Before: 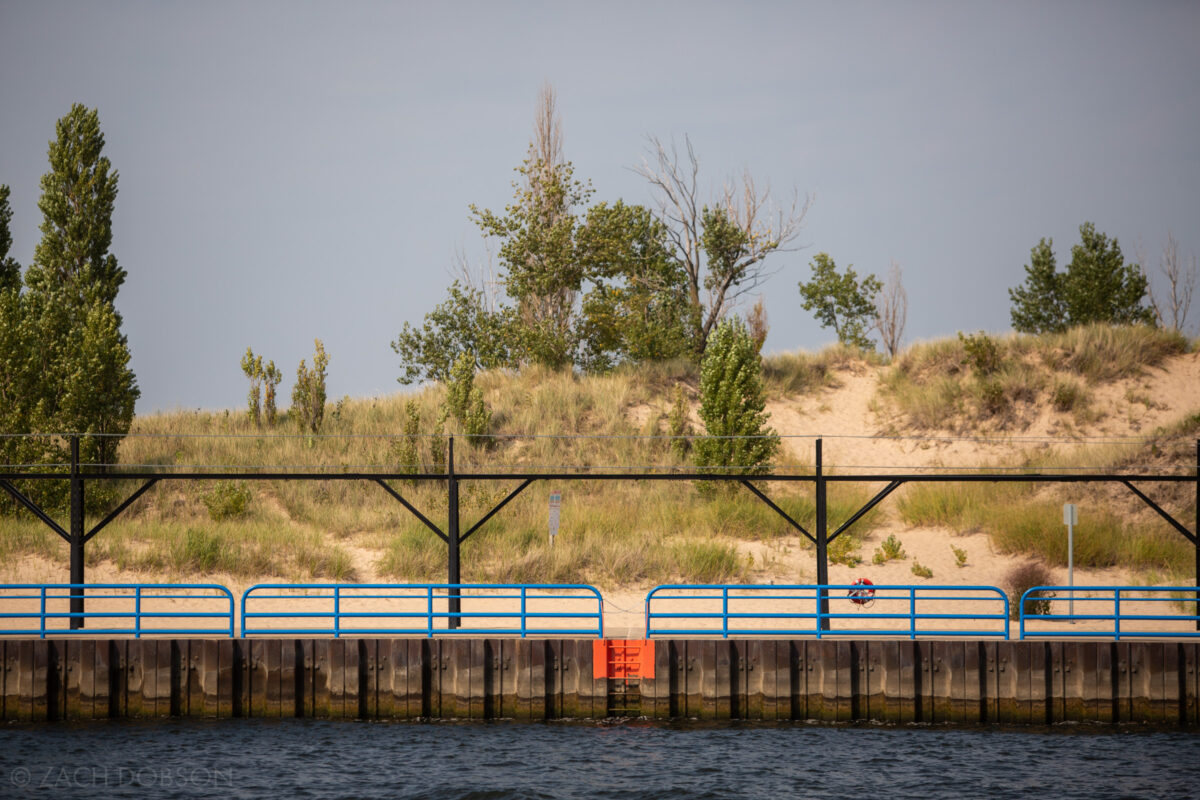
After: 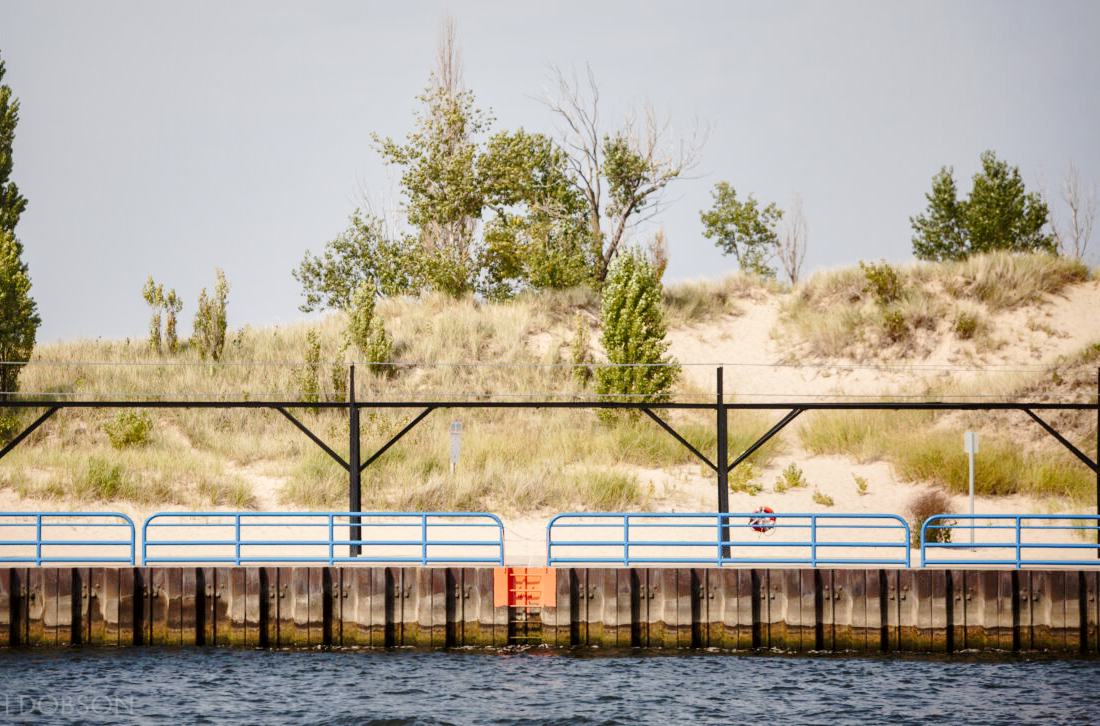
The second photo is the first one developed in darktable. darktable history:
crop and rotate: left 8.262%, top 9.226%
tone curve: curves: ch0 [(0, 0) (0.003, 0.021) (0.011, 0.033) (0.025, 0.059) (0.044, 0.097) (0.069, 0.141) (0.1, 0.186) (0.136, 0.237) (0.177, 0.298) (0.224, 0.378) (0.277, 0.47) (0.335, 0.542) (0.399, 0.605) (0.468, 0.678) (0.543, 0.724) (0.623, 0.787) (0.709, 0.829) (0.801, 0.875) (0.898, 0.912) (1, 1)], preserve colors none
local contrast: mode bilateral grid, contrast 25, coarseness 60, detail 151%, midtone range 0.2
